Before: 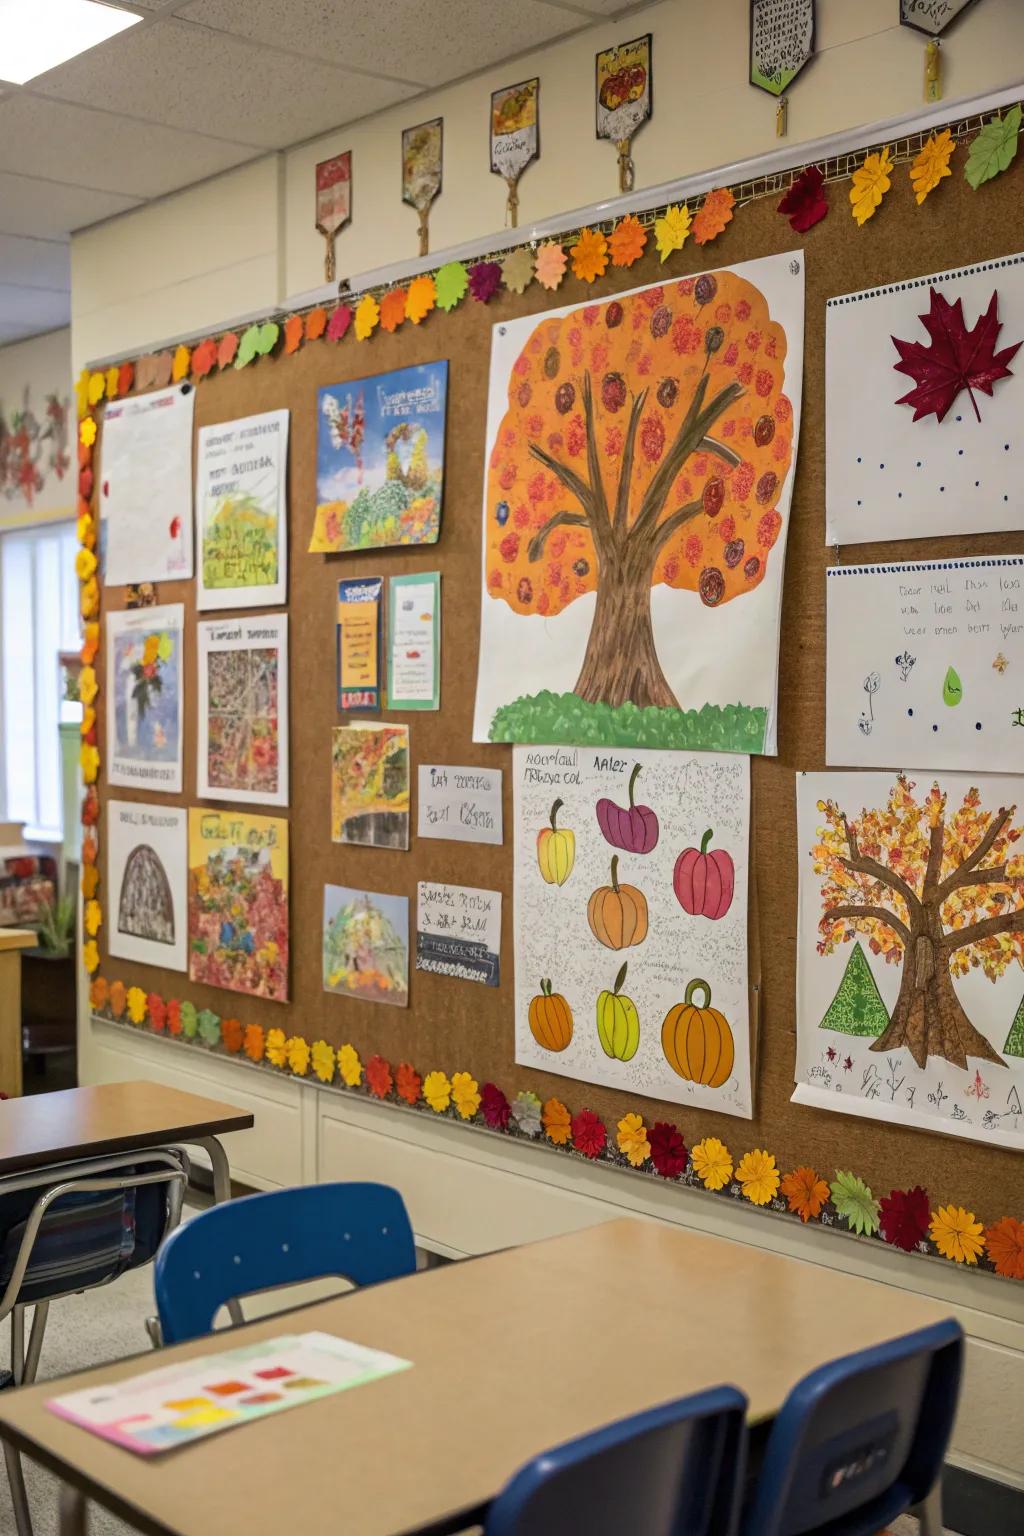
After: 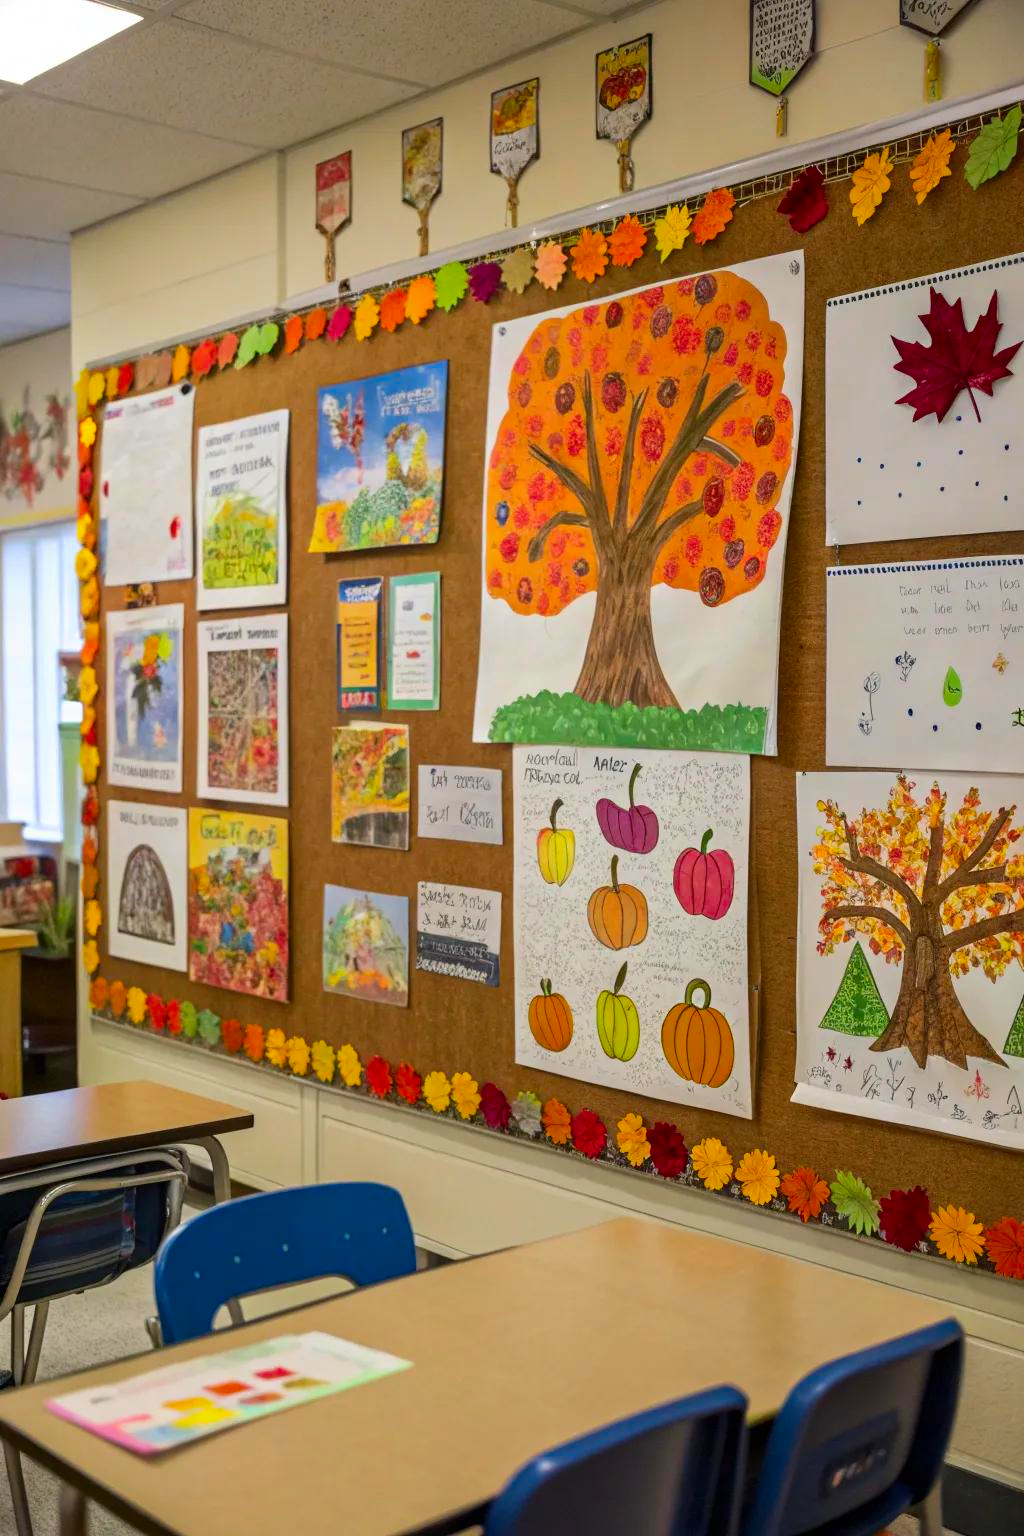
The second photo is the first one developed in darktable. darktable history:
contrast brightness saturation: brightness -0.019, saturation 0.366
